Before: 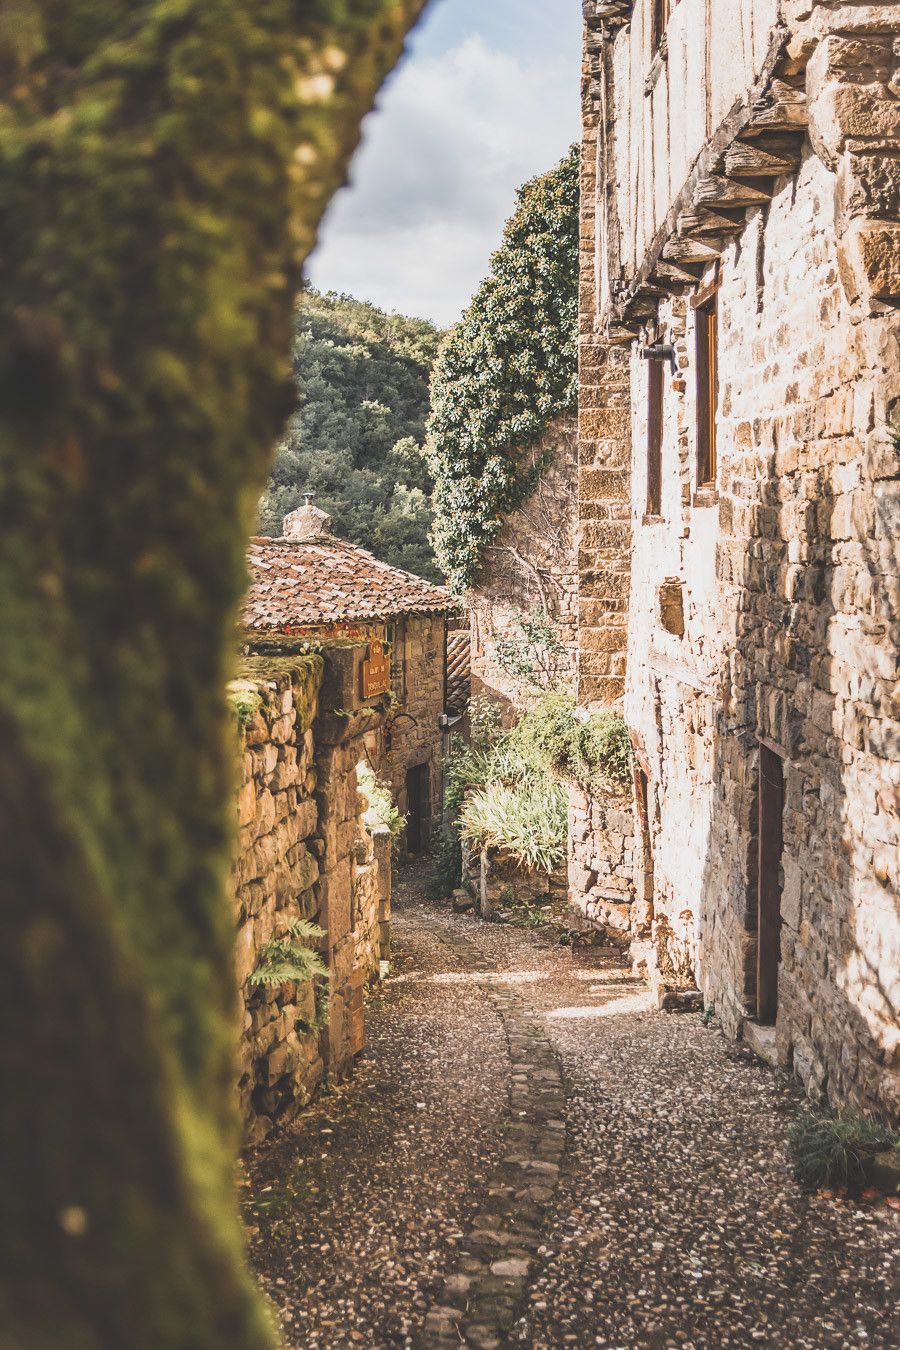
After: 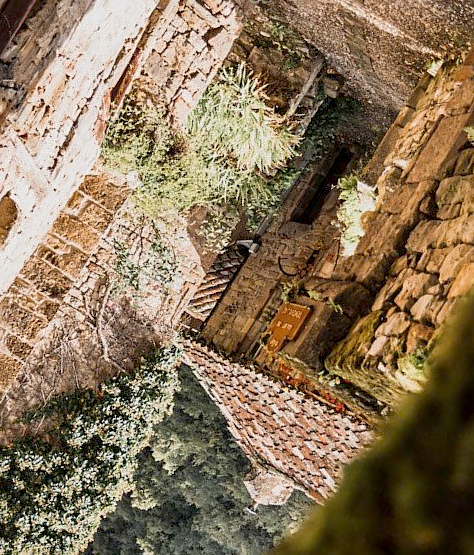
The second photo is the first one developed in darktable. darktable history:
crop and rotate: angle 148.4°, left 9.169%, top 15.679%, right 4.492%, bottom 16.989%
sharpen: amount 0.207
exposure: black level correction 0.029, exposure -0.082 EV, compensate highlight preservation false
